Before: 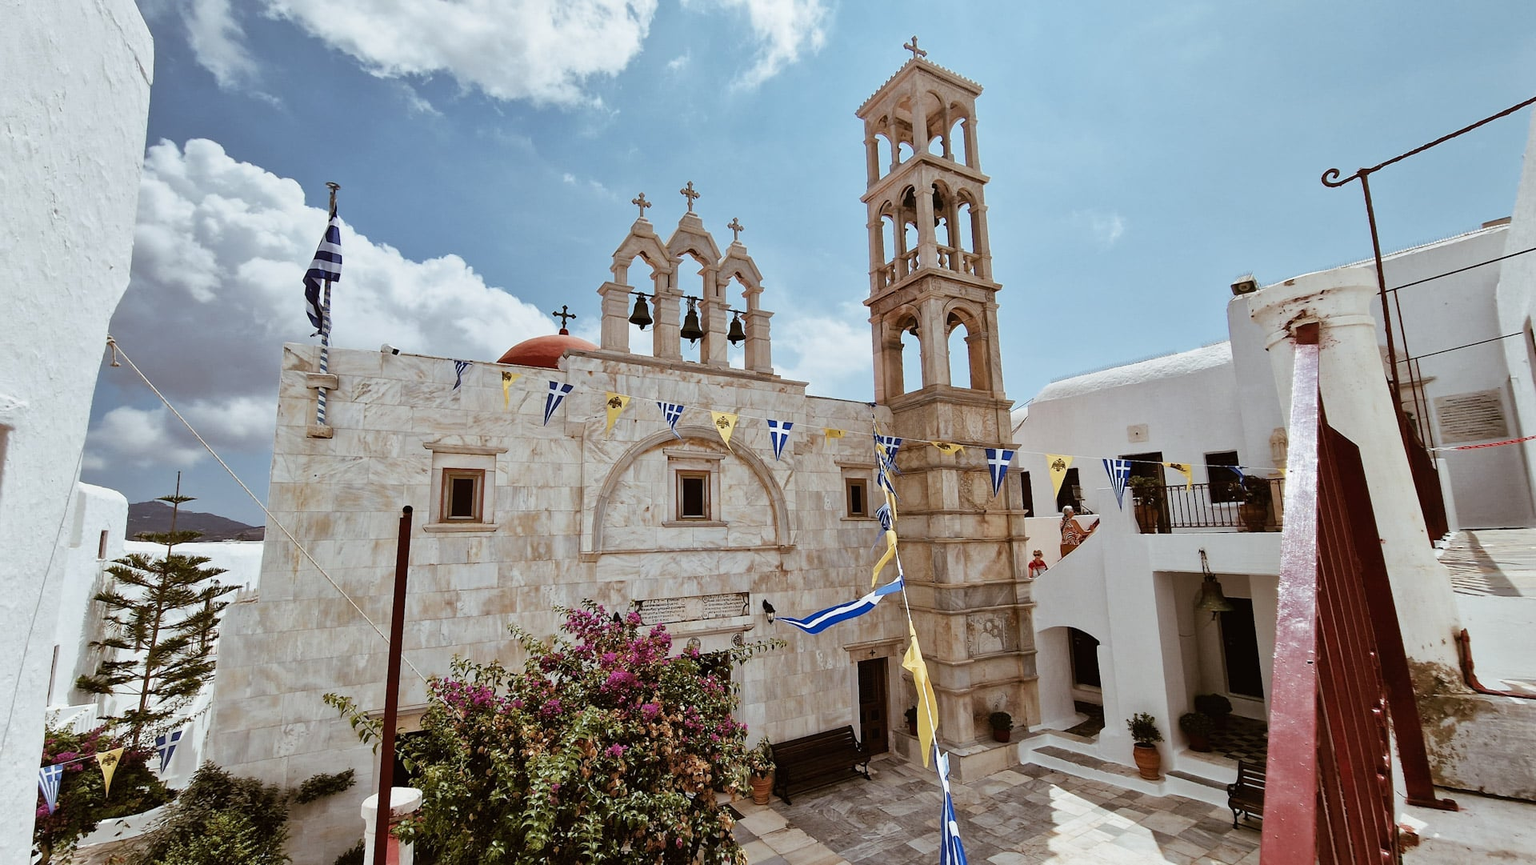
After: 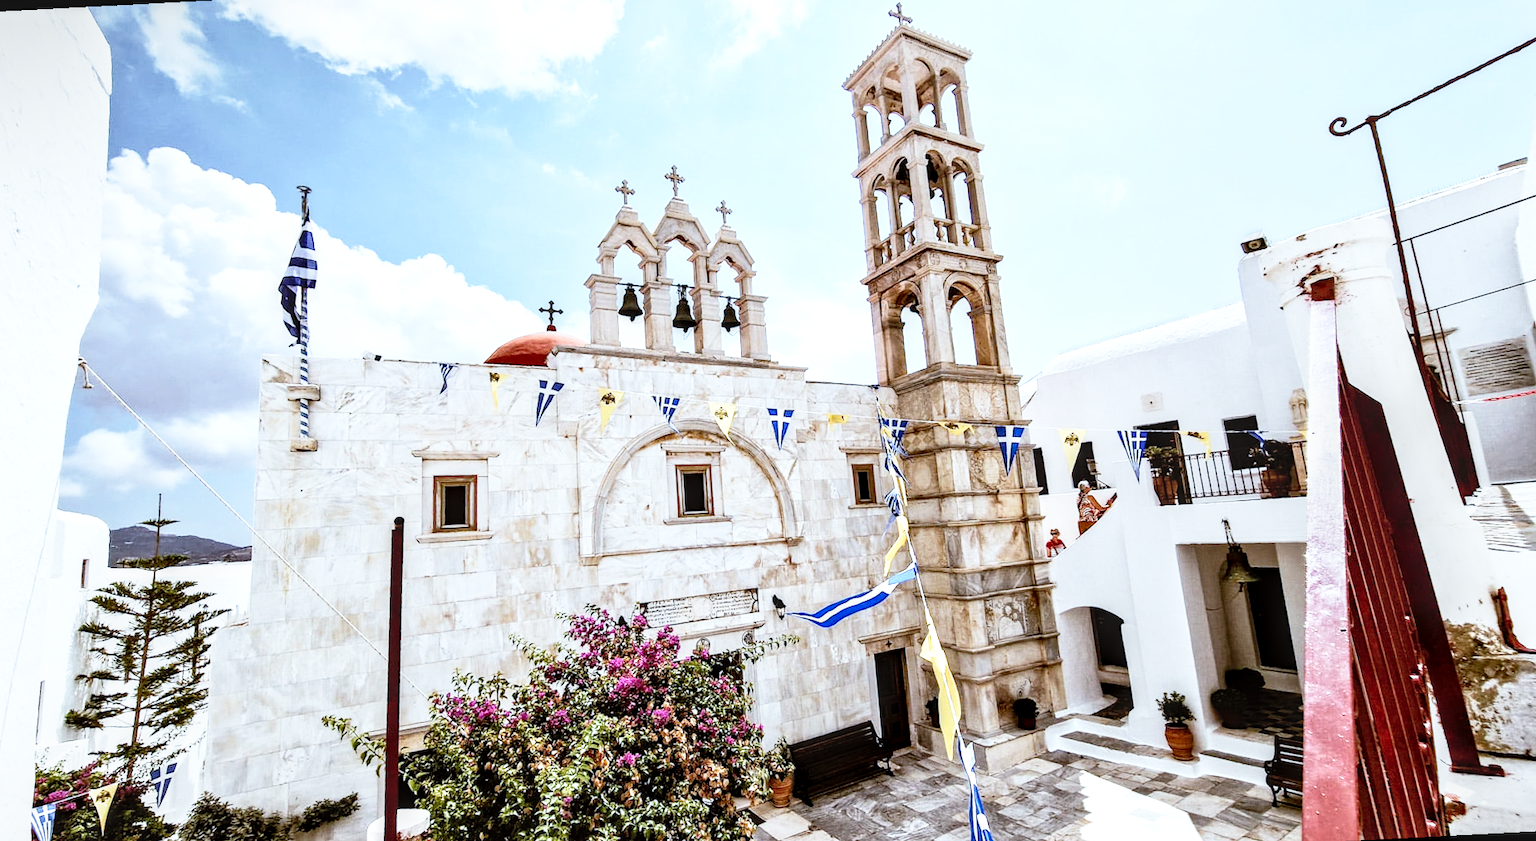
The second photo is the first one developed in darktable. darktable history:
base curve: curves: ch0 [(0, 0) (0.012, 0.01) (0.073, 0.168) (0.31, 0.711) (0.645, 0.957) (1, 1)], preserve colors none
local contrast: detail 144%
rotate and perspective: rotation -3°, crop left 0.031, crop right 0.968, crop top 0.07, crop bottom 0.93
shadows and highlights: shadows 0, highlights 40
white balance: red 0.924, blue 1.095
